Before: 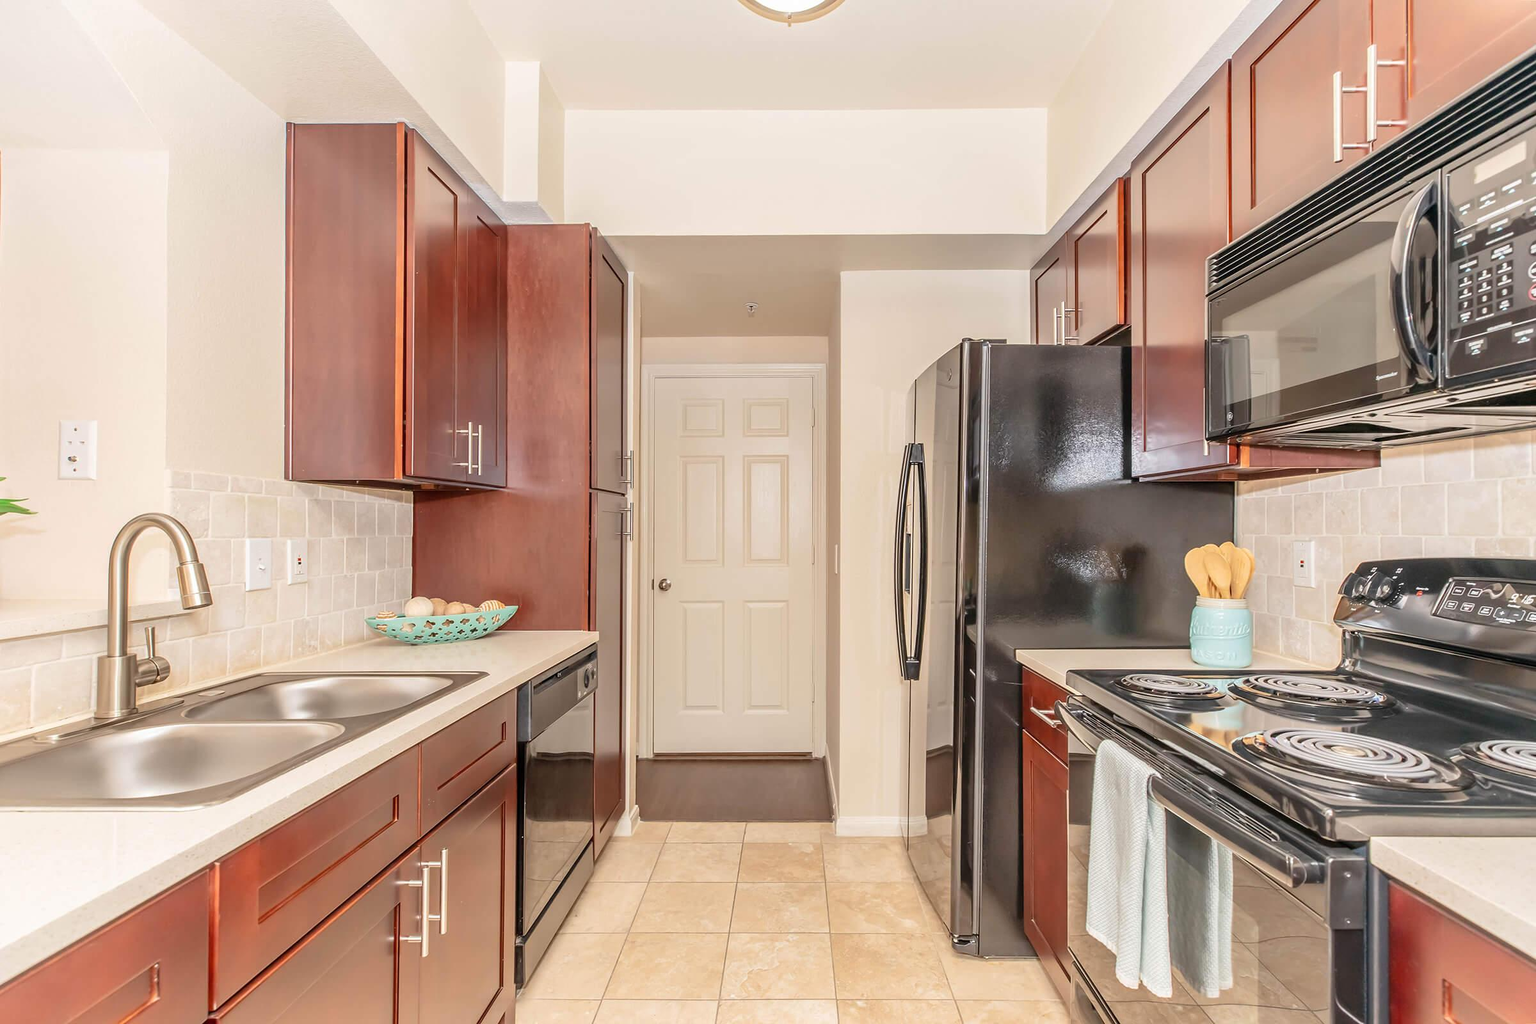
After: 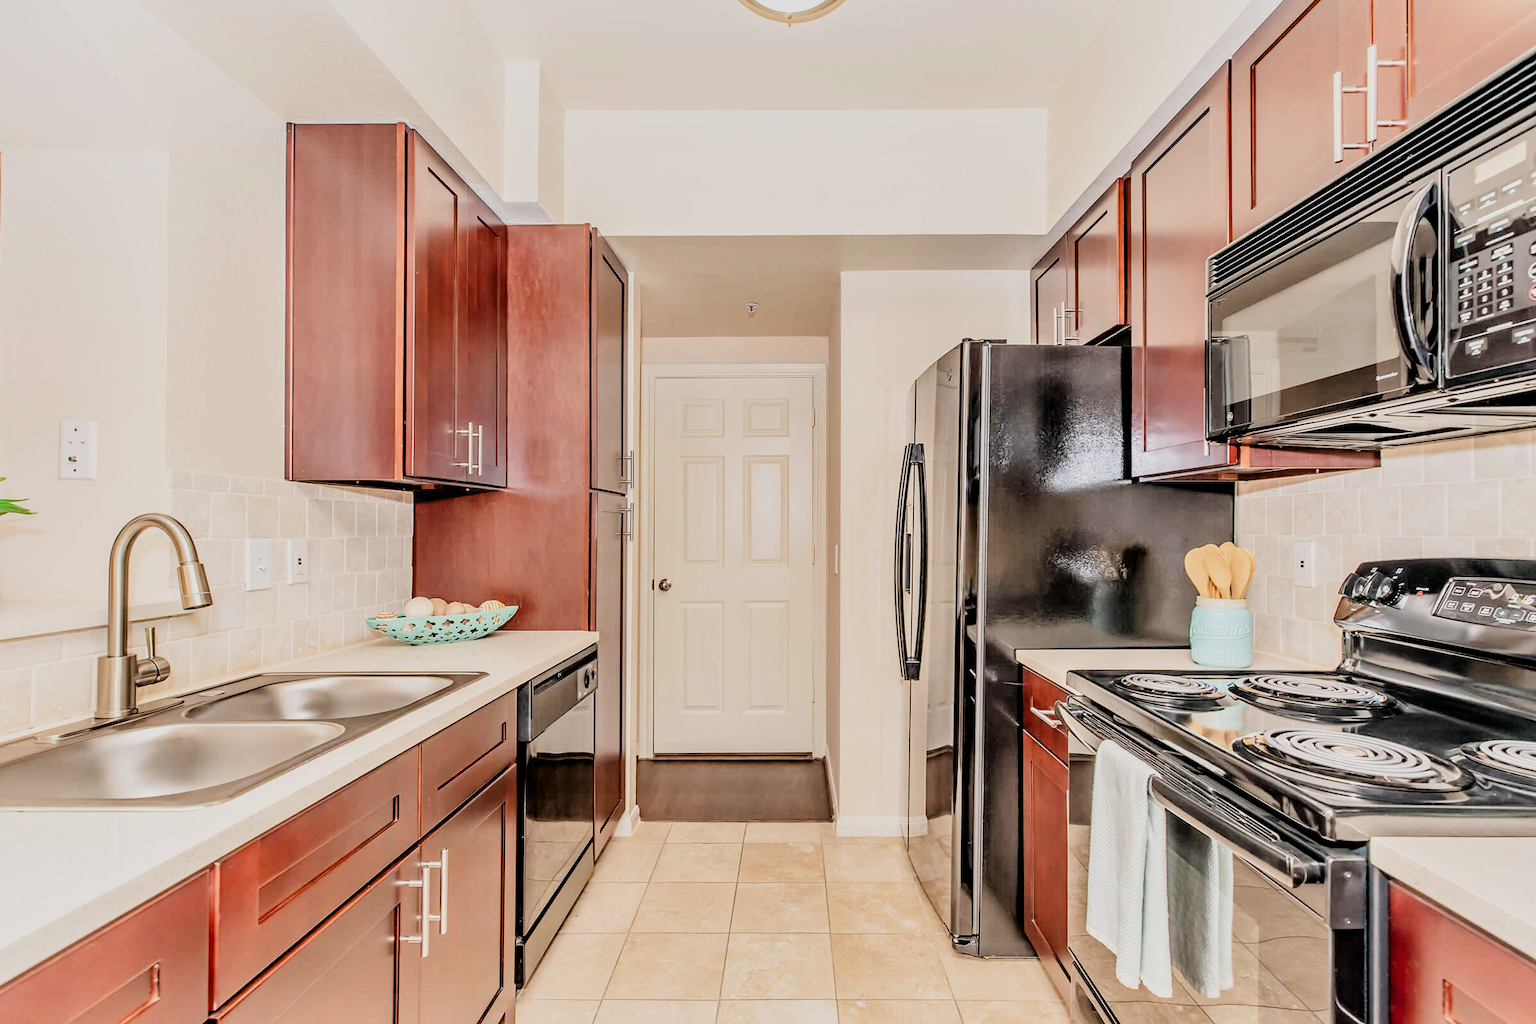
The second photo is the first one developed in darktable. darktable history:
filmic rgb: black relative exposure -6.19 EV, white relative exposure 6.94 EV, hardness 2.26
contrast equalizer: octaves 7, y [[0.601, 0.6, 0.598, 0.598, 0.6, 0.601], [0.5 ×6], [0.5 ×6], [0 ×6], [0 ×6]]
haze removal: adaptive false
exposure: black level correction 0, exposure 0.697 EV, compensate exposure bias true, compensate highlight preservation false
